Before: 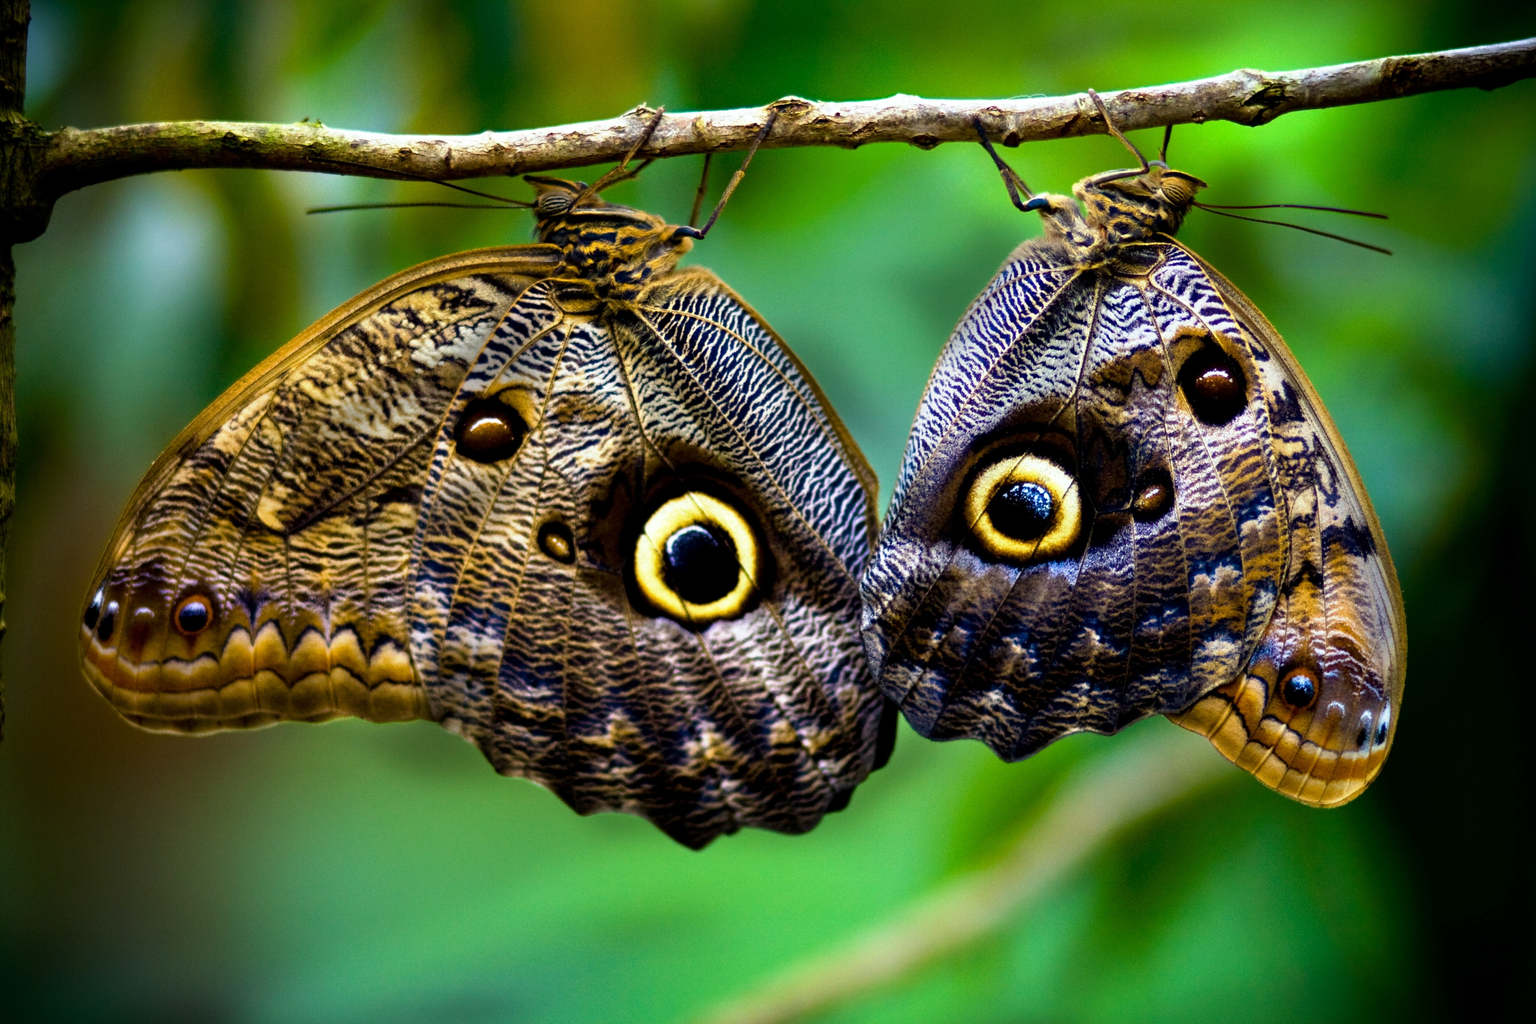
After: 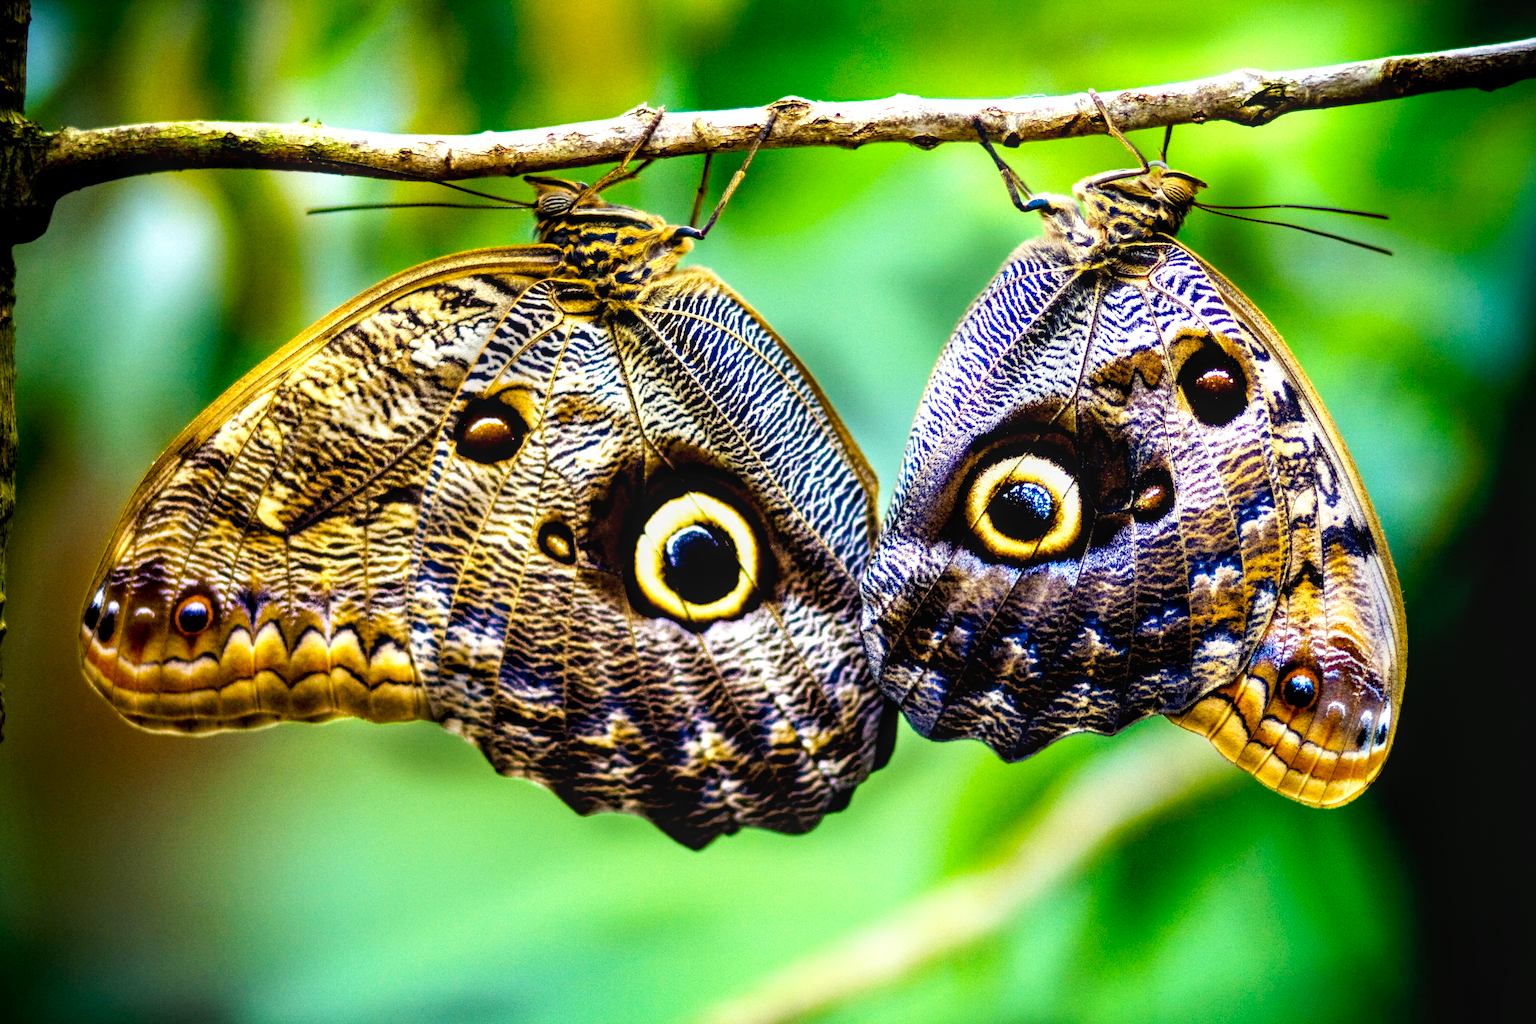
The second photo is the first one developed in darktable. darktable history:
base curve: curves: ch0 [(0, 0) (0.005, 0.002) (0.15, 0.3) (0.4, 0.7) (0.75, 0.95) (1, 1)], preserve colors none
local contrast: on, module defaults
levels: levels [0, 0.476, 0.951]
exposure: exposure 0.2 EV, compensate highlight preservation false
